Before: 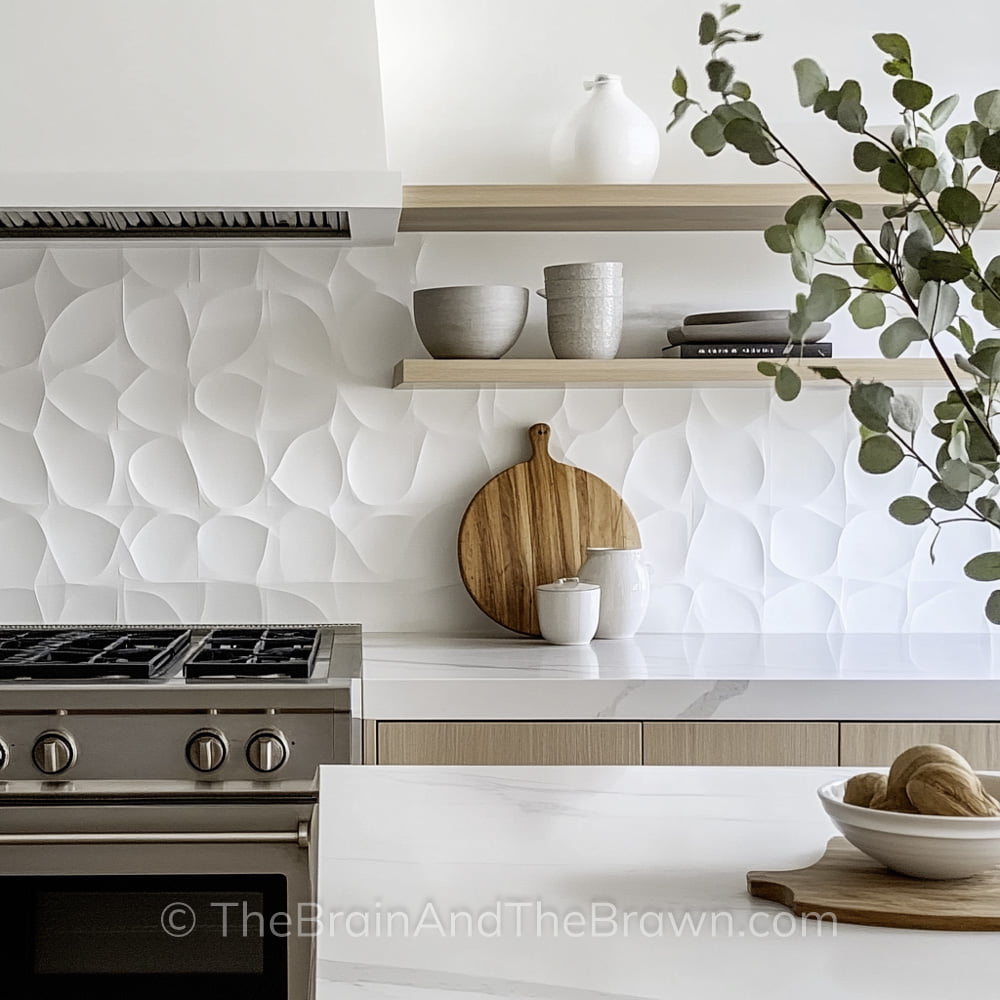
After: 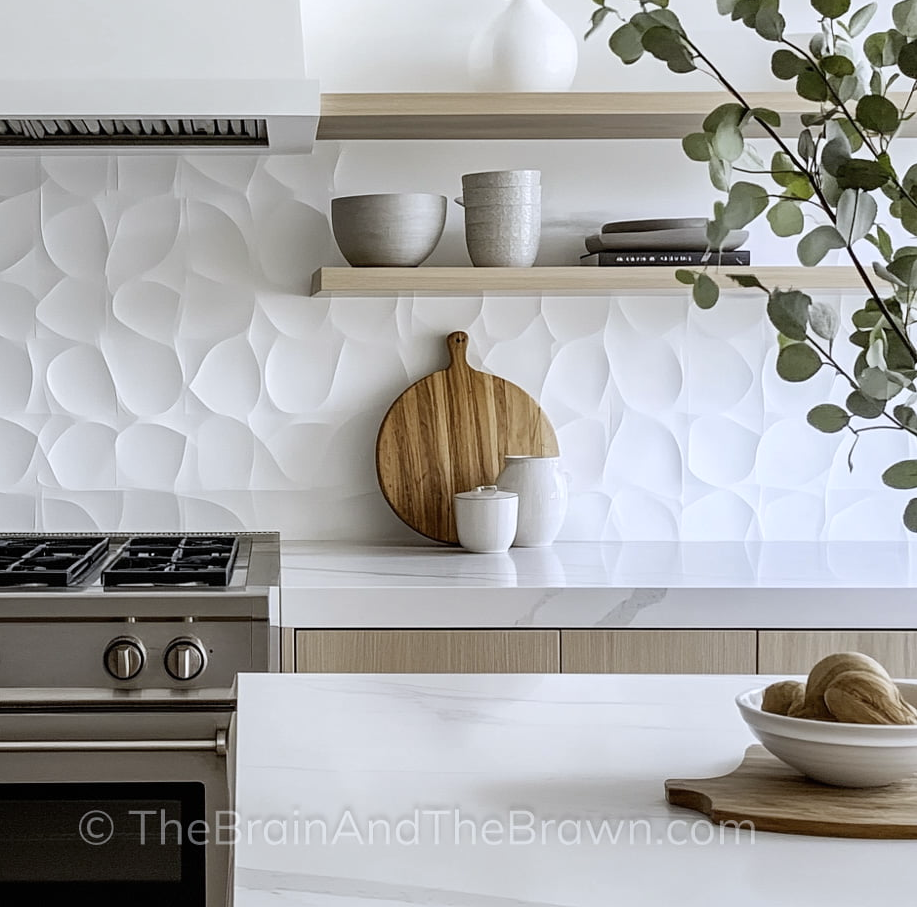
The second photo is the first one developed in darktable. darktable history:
white balance: red 0.983, blue 1.036
crop and rotate: left 8.262%, top 9.226%
